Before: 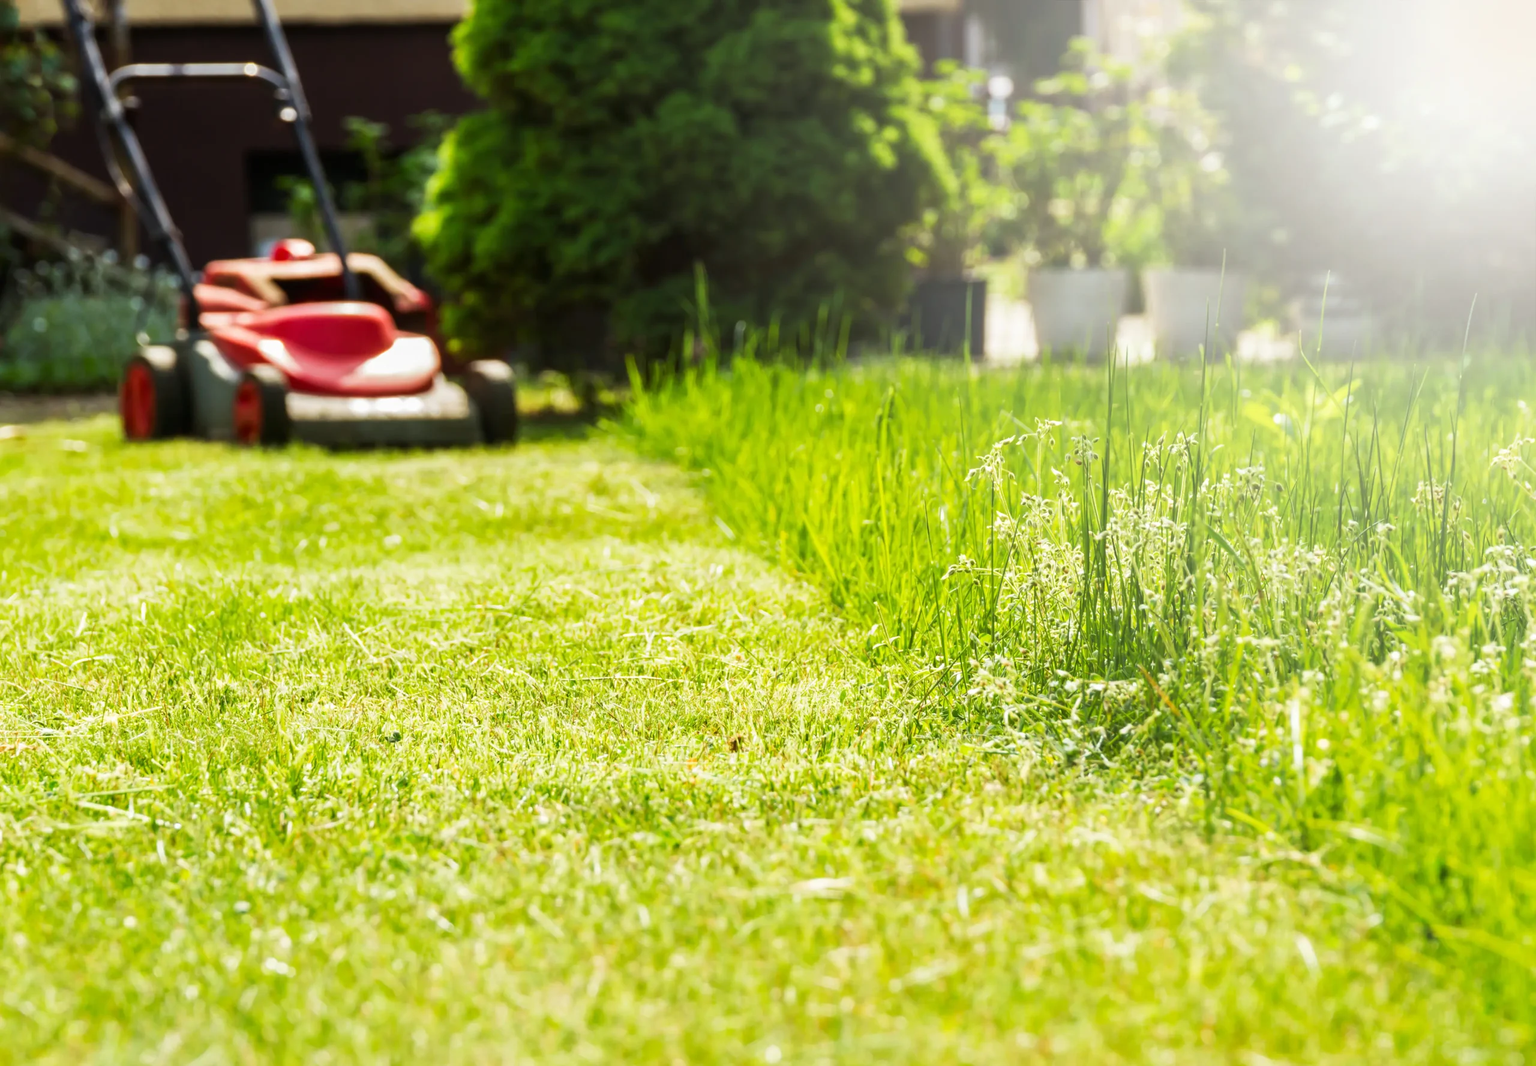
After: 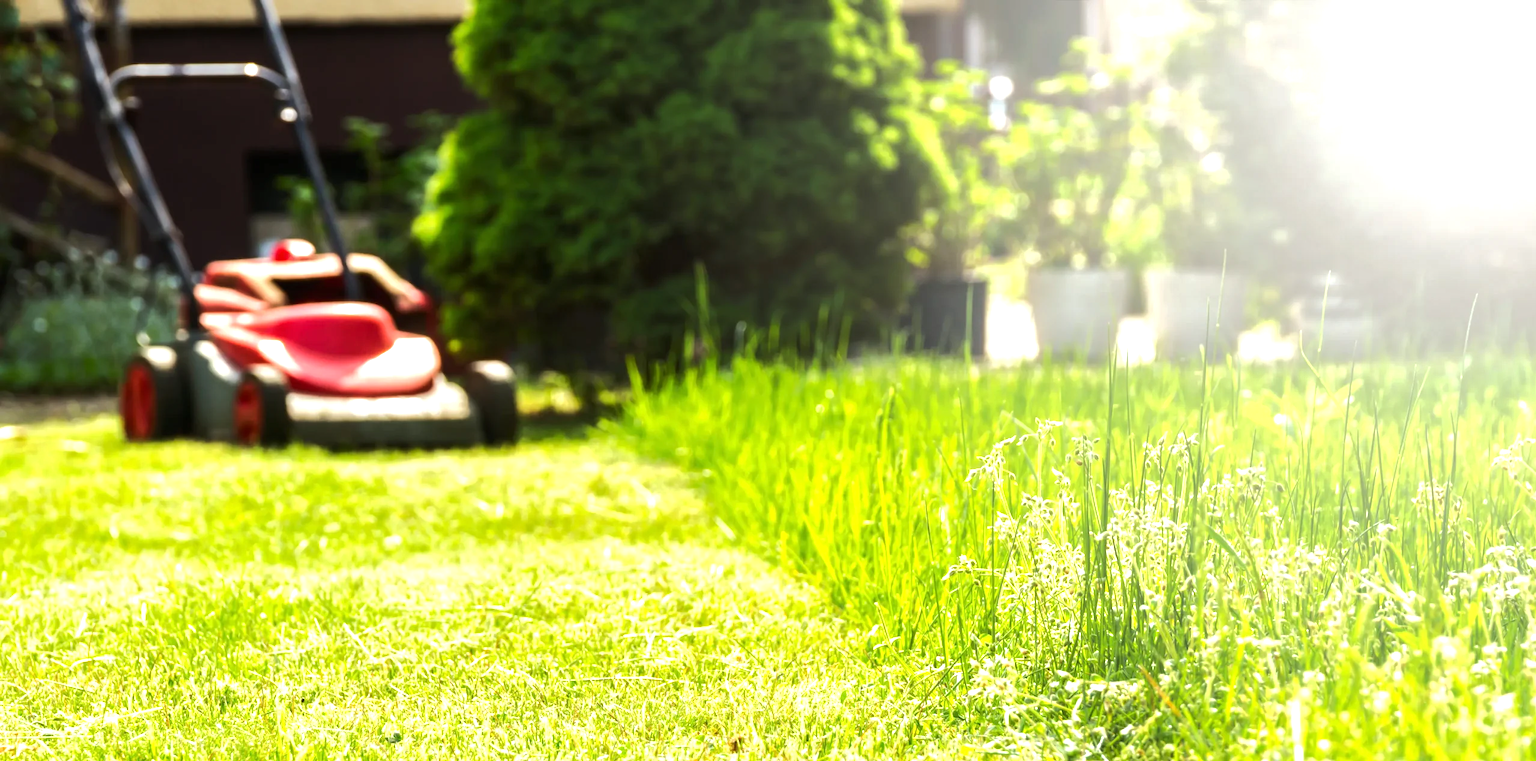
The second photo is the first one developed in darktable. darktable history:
crop: bottom 28.576%
base curve: curves: ch0 [(0, 0) (0.235, 0.266) (0.503, 0.496) (0.786, 0.72) (1, 1)]
tone equalizer: -8 EV 0.001 EV, -7 EV -0.002 EV, -6 EV 0.002 EV, -5 EV -0.03 EV, -4 EV -0.116 EV, -3 EV -0.169 EV, -2 EV 0.24 EV, -1 EV 0.702 EV, +0 EV 0.493 EV
